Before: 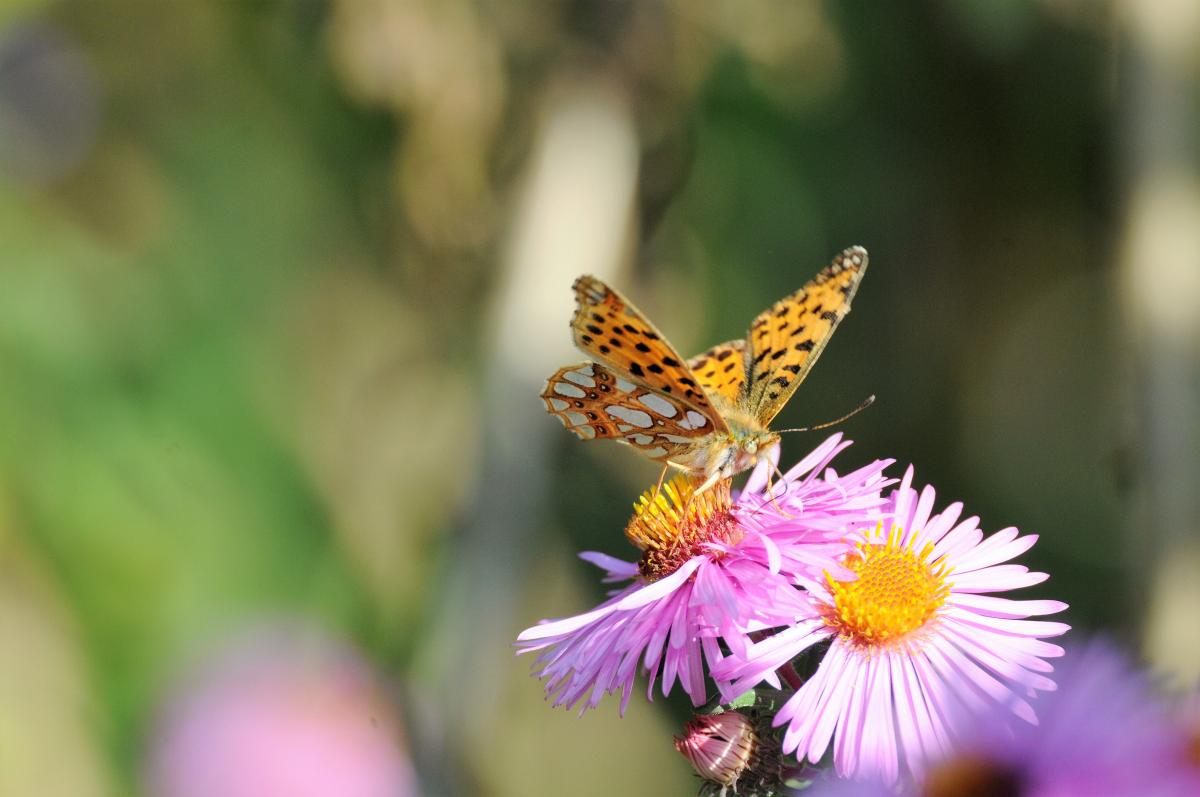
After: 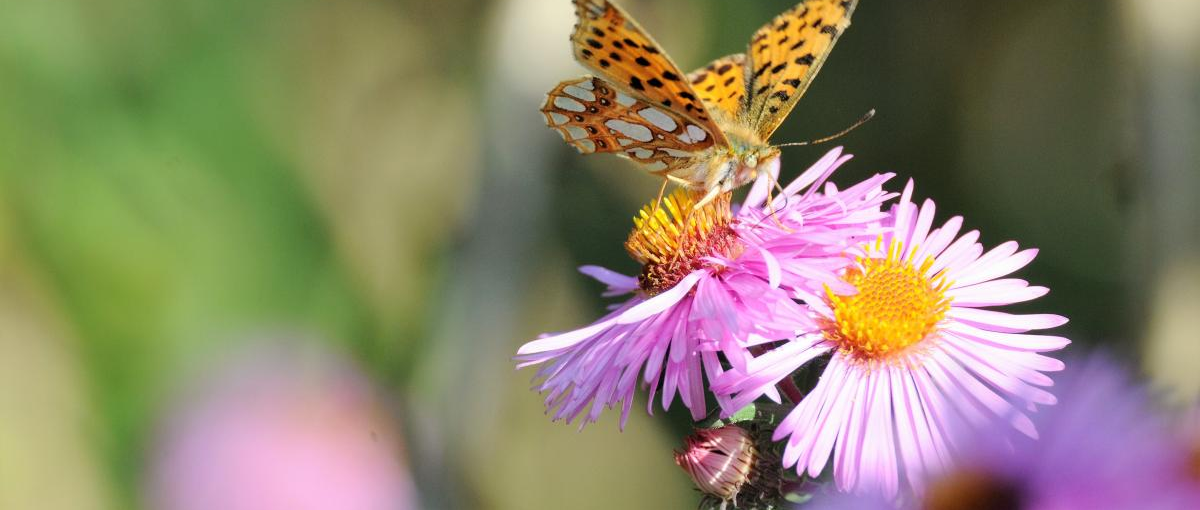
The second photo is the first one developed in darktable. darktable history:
crop and rotate: top 35.933%
